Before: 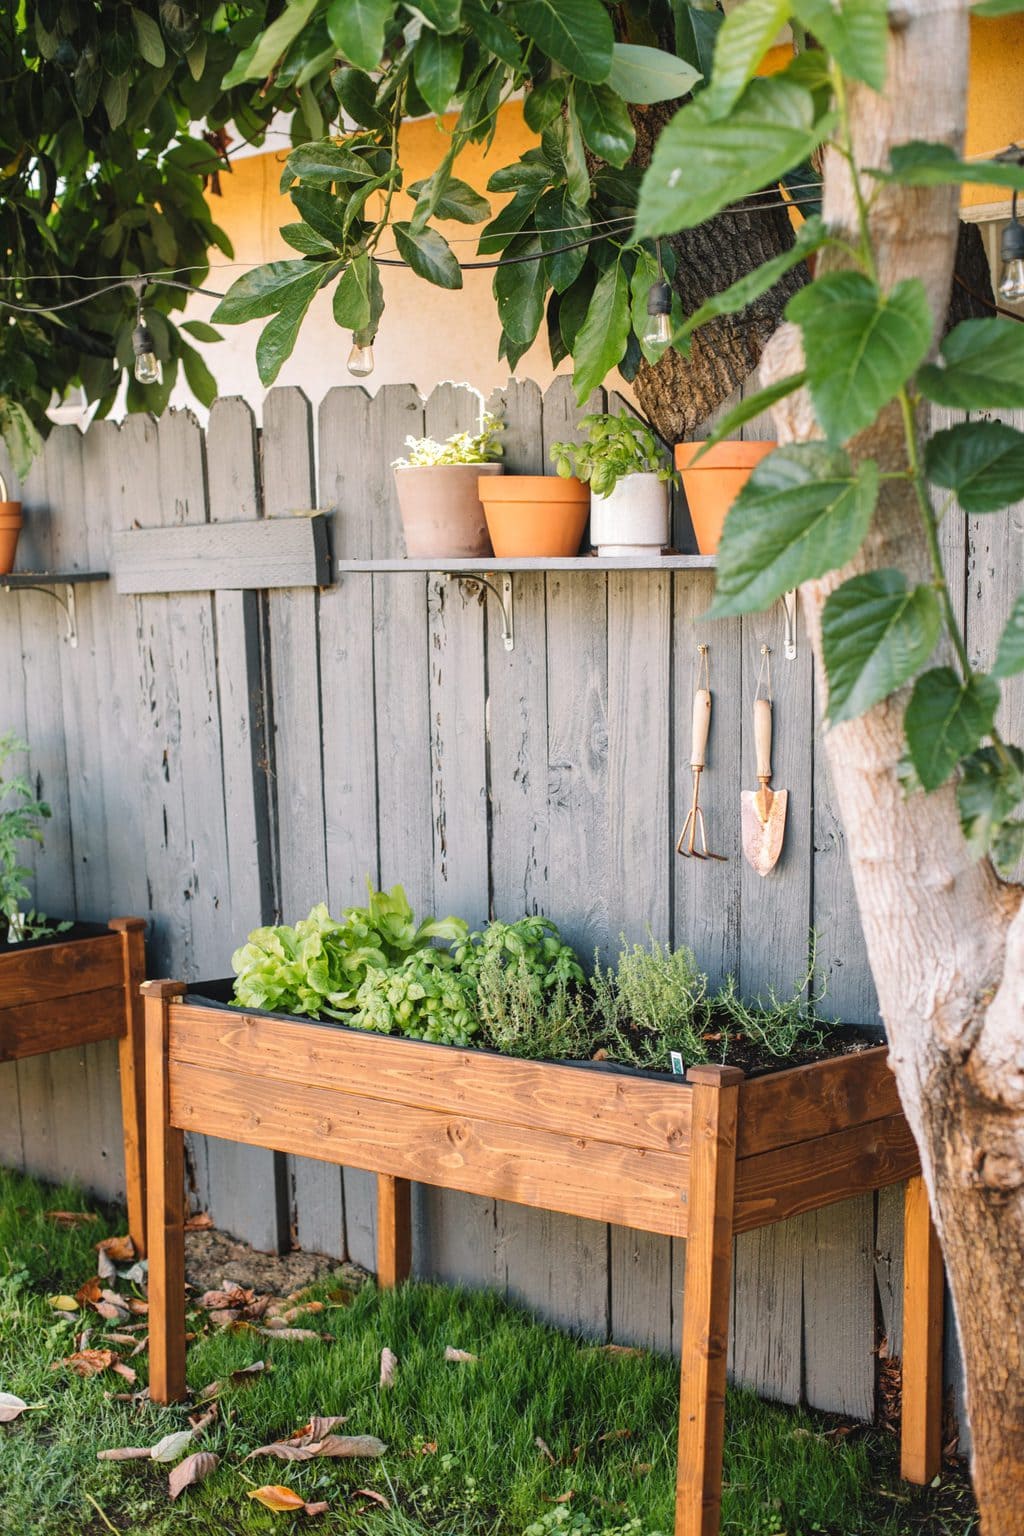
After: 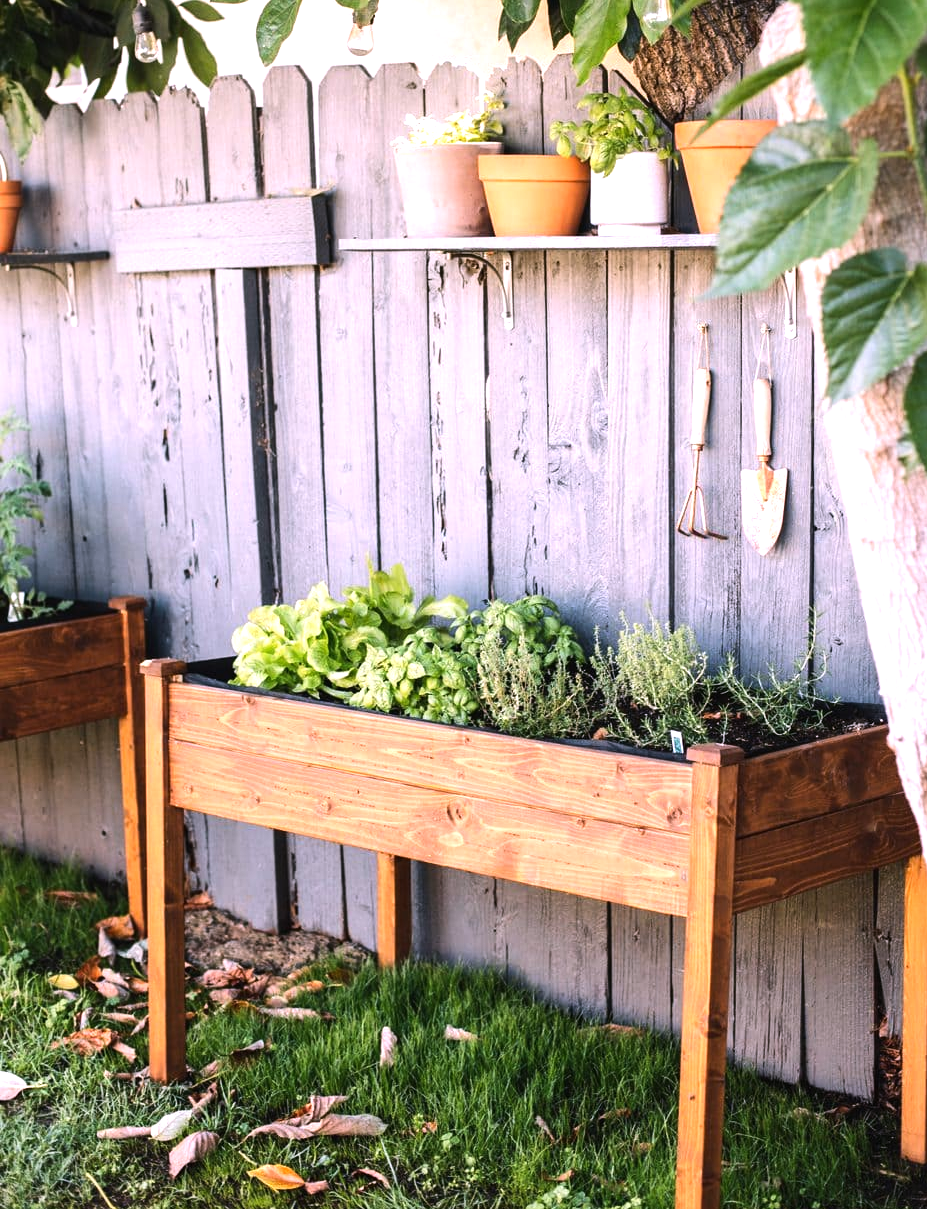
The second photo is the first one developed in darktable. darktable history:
white balance: red 1.066, blue 1.119
tone equalizer: -8 EV -0.75 EV, -7 EV -0.7 EV, -6 EV -0.6 EV, -5 EV -0.4 EV, -3 EV 0.4 EV, -2 EV 0.6 EV, -1 EV 0.7 EV, +0 EV 0.75 EV, edges refinement/feathering 500, mask exposure compensation -1.57 EV, preserve details no
crop: top 20.916%, right 9.437%, bottom 0.316%
